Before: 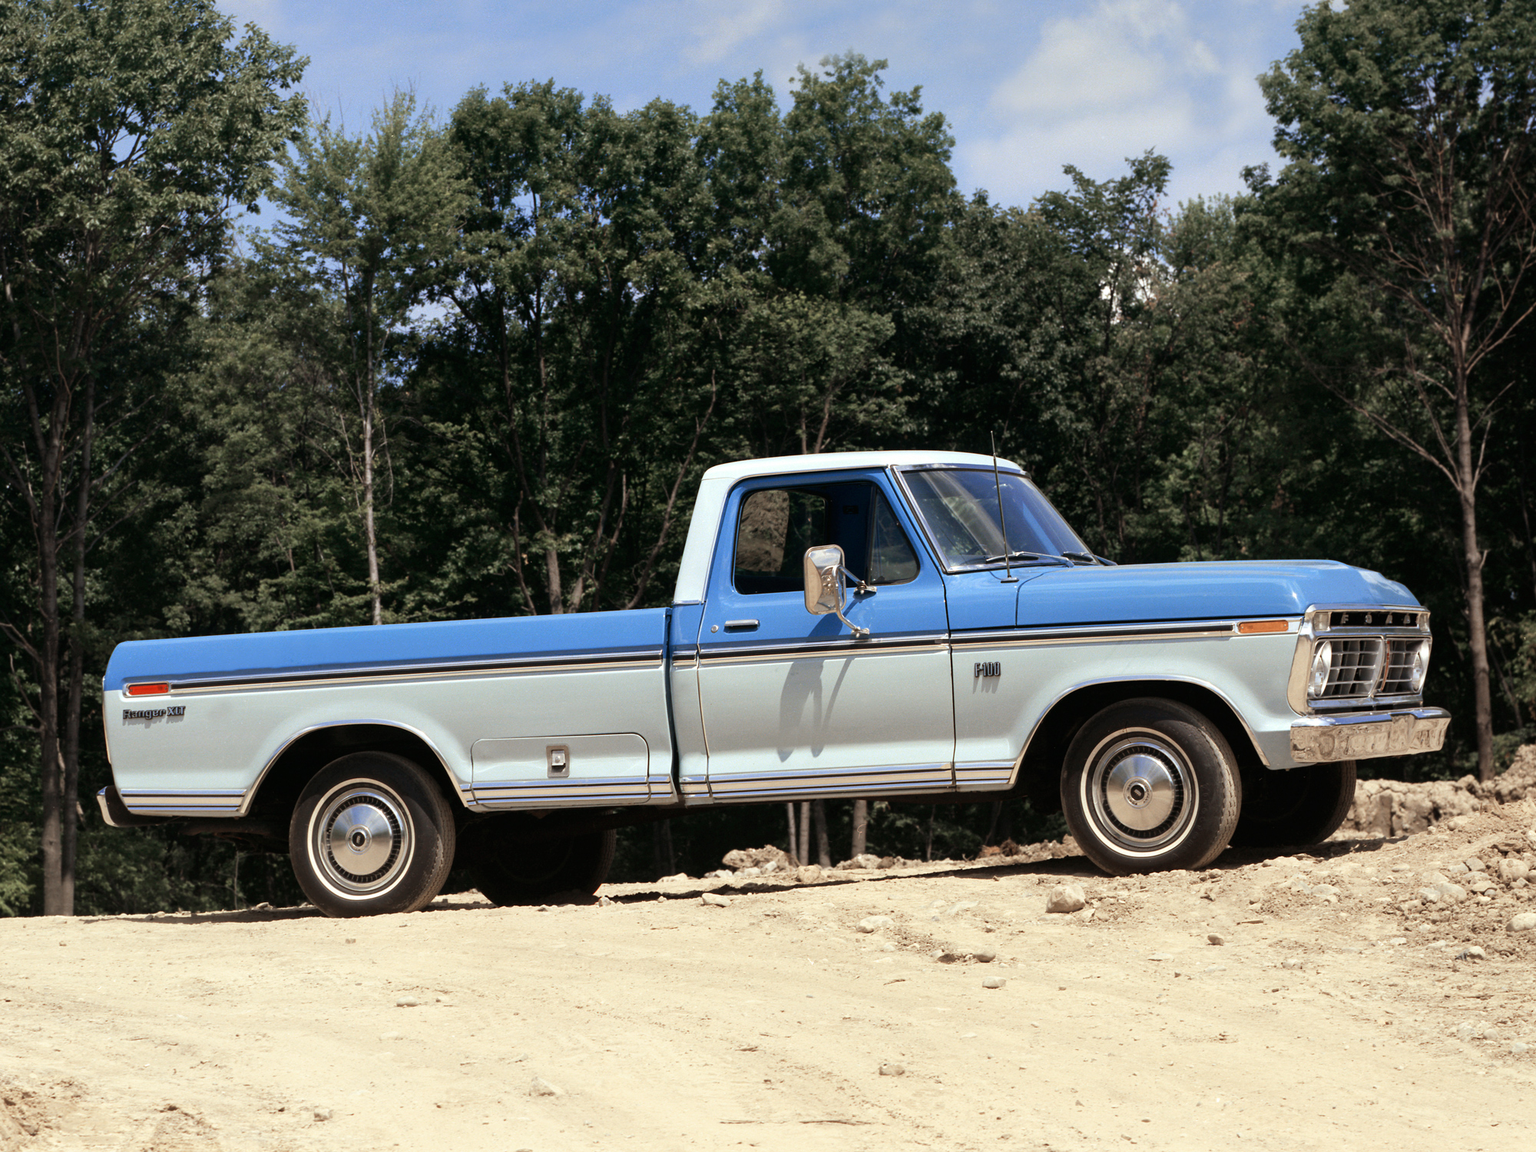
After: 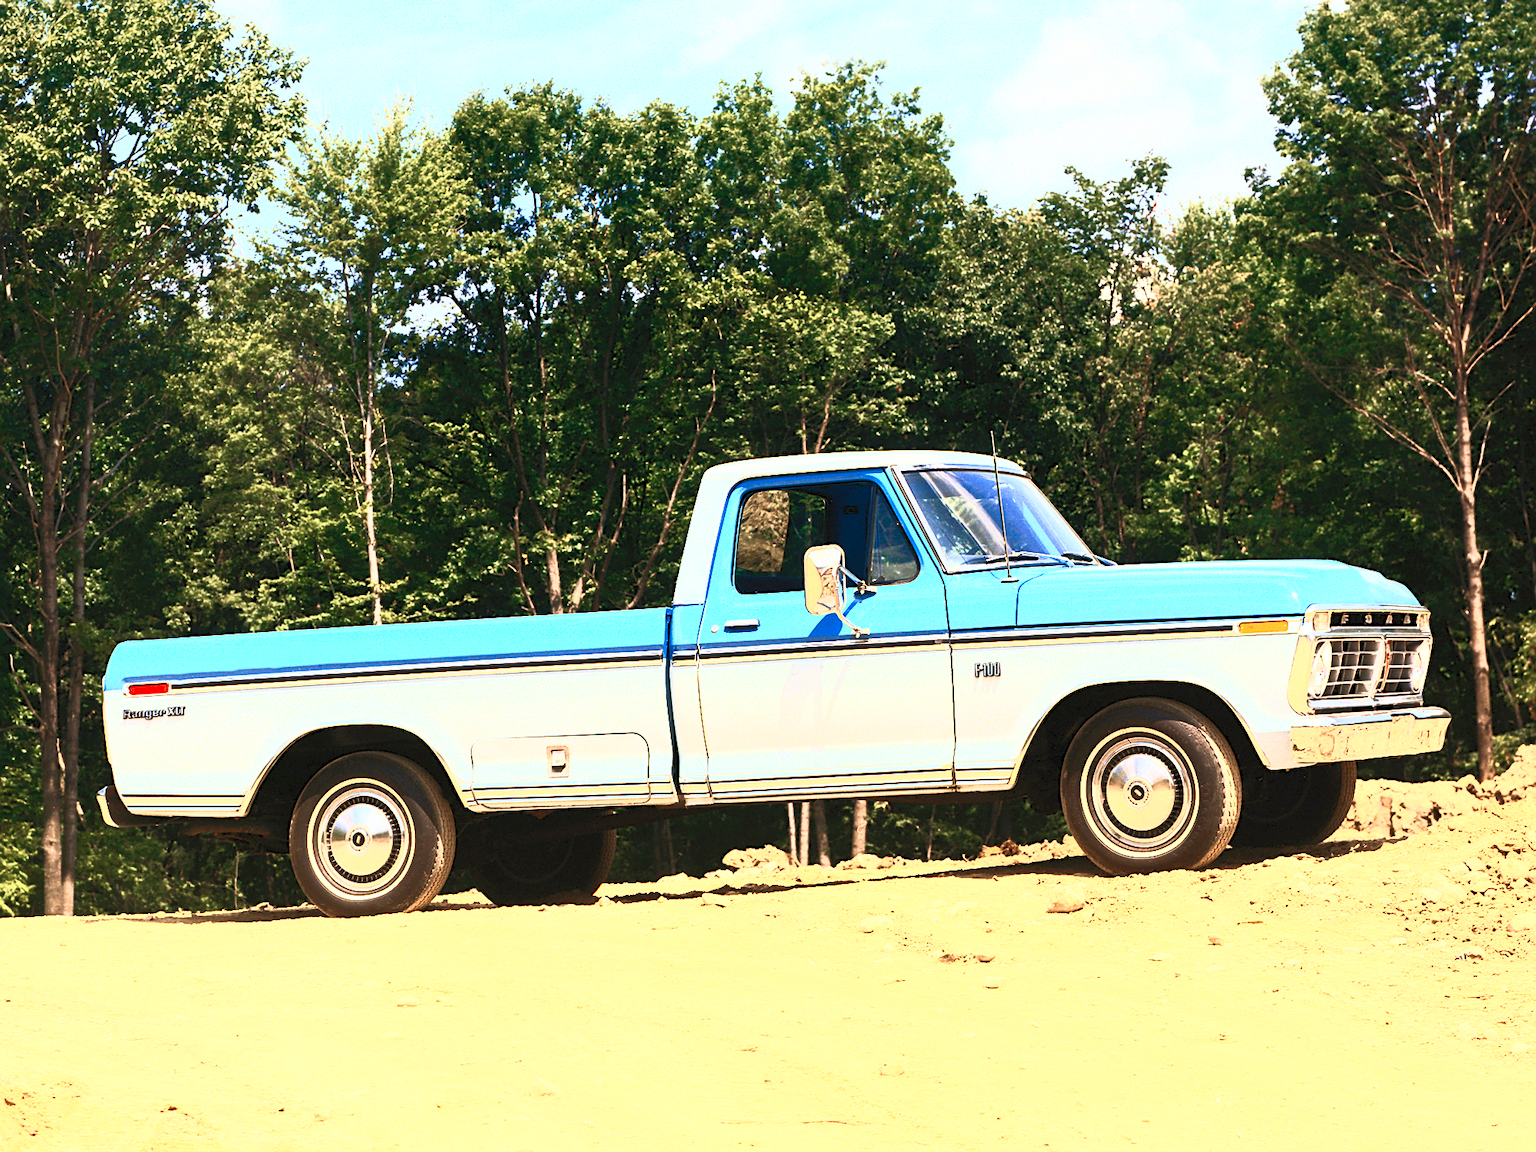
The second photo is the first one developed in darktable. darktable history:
white balance: red 0.978, blue 0.999
exposure: black level correction 0.001, exposure 0.5 EV, compensate exposure bias true, compensate highlight preservation false
contrast brightness saturation: contrast 1, brightness 1, saturation 1
velvia: on, module defaults
color correction: highlights a* 7.34, highlights b* 4.37
sharpen: on, module defaults
